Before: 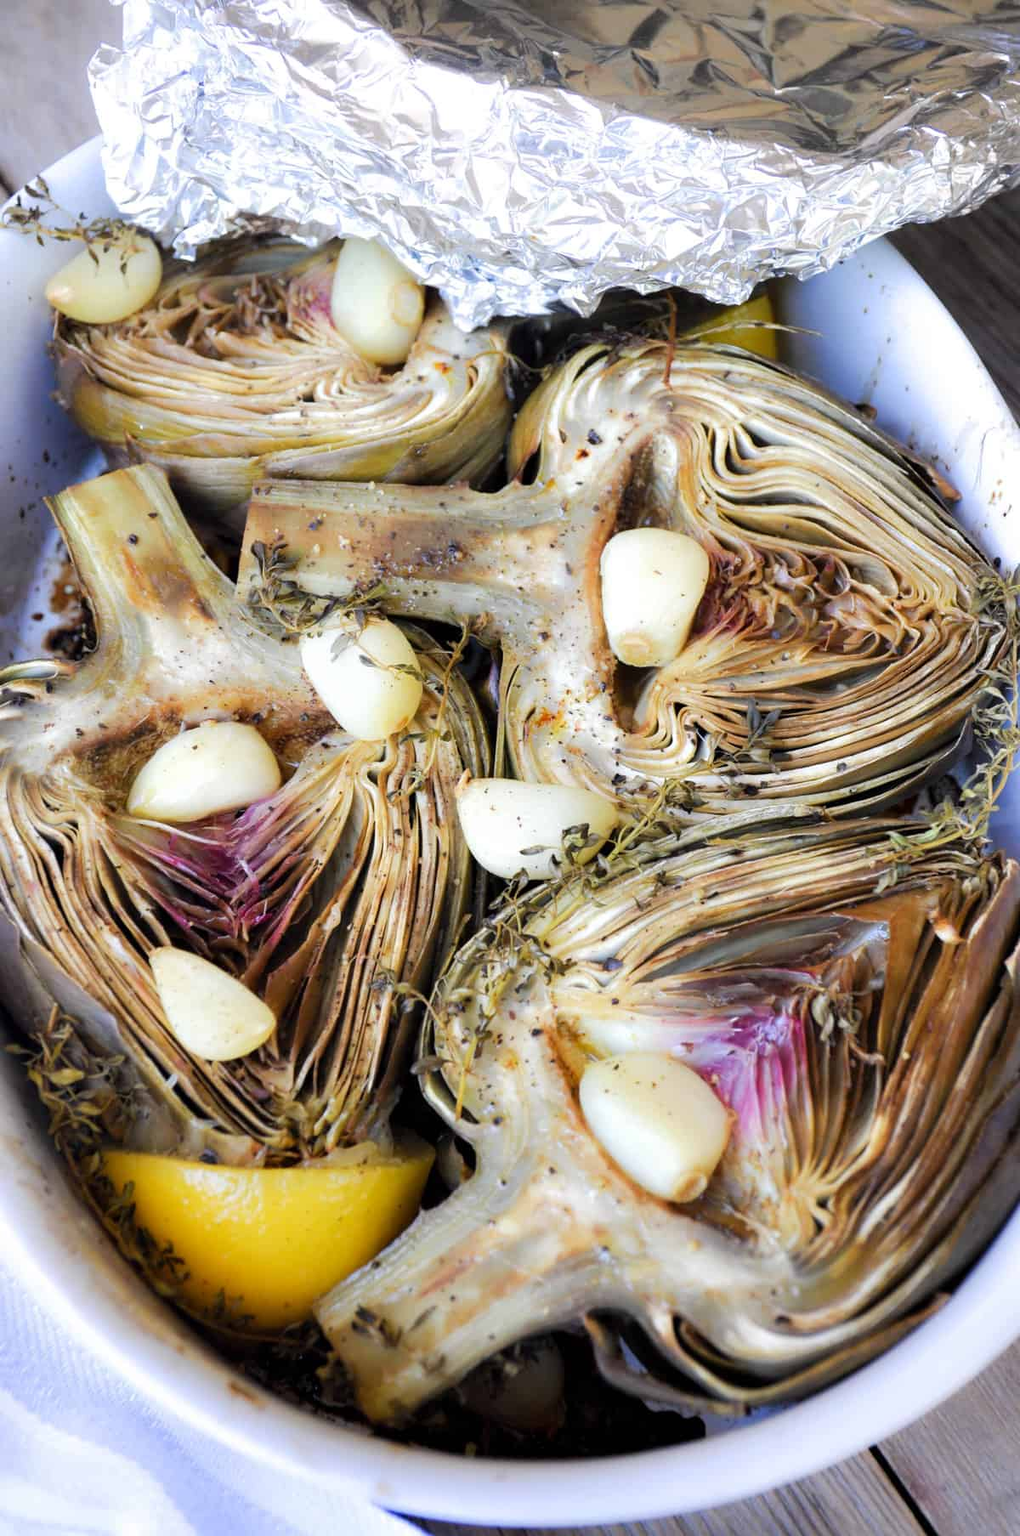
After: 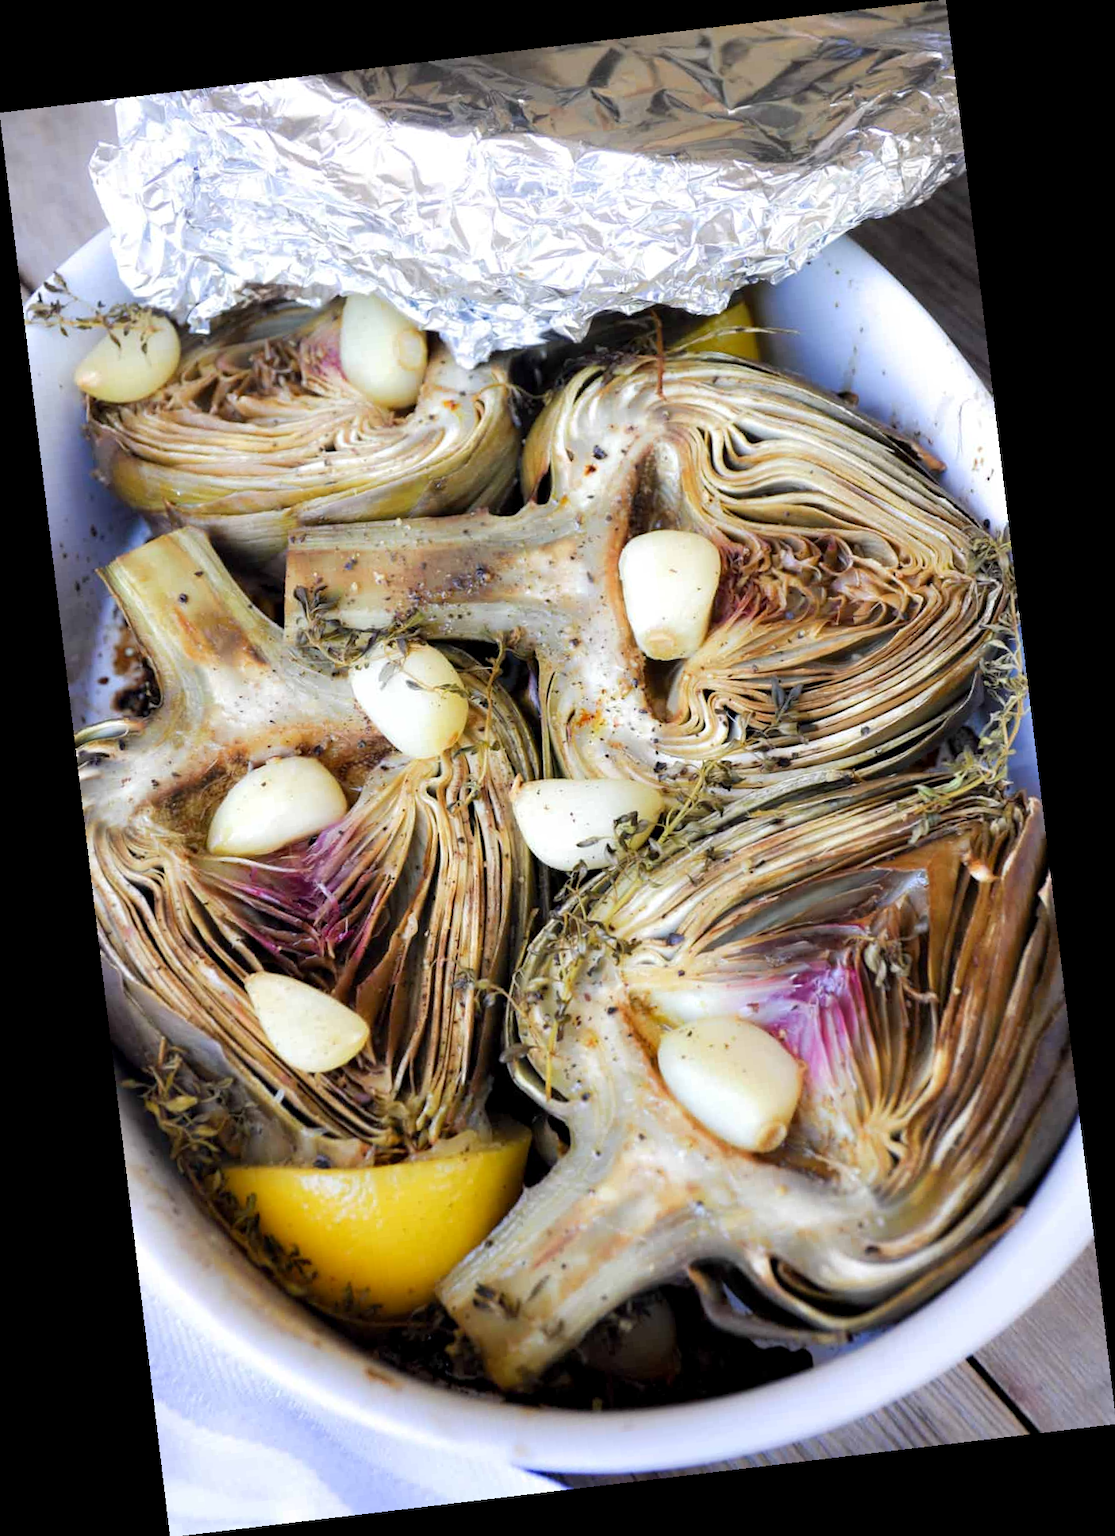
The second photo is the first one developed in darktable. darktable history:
exposure: black level correction 0.001, exposure 0.014 EV, compensate highlight preservation false
rotate and perspective: rotation -6.83°, automatic cropping off
